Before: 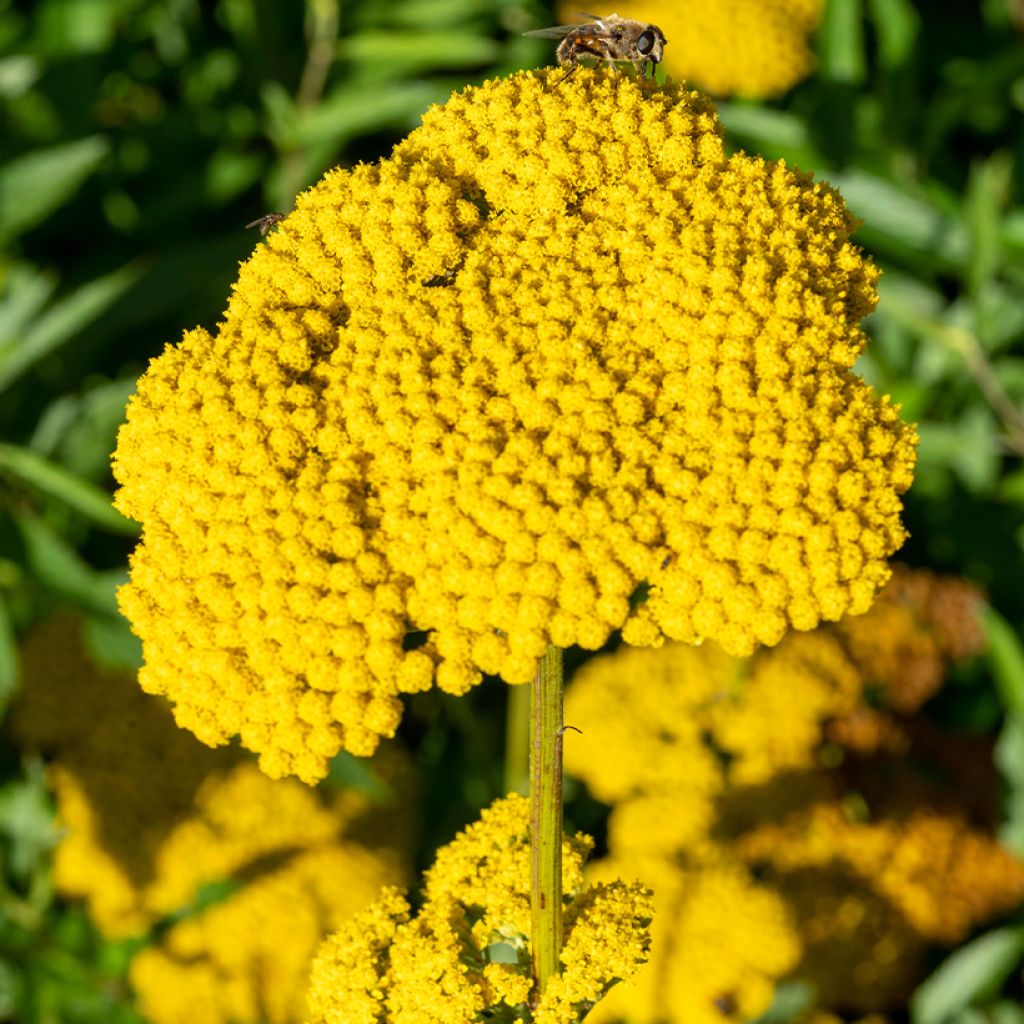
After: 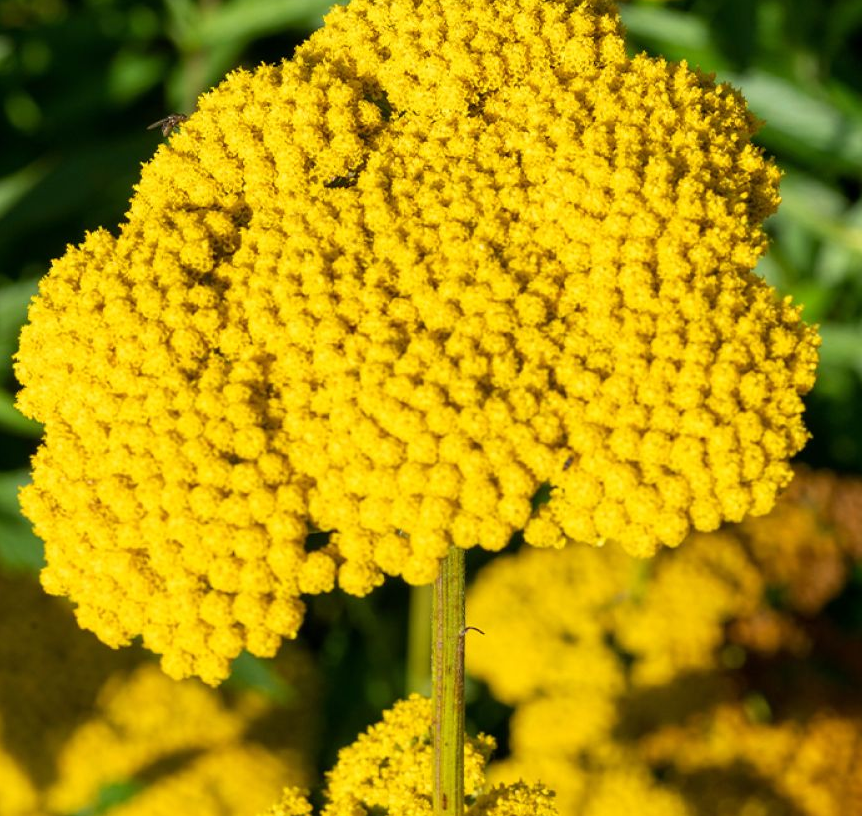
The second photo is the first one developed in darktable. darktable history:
crop and rotate: left 9.627%, top 9.756%, right 6.097%, bottom 10.473%
